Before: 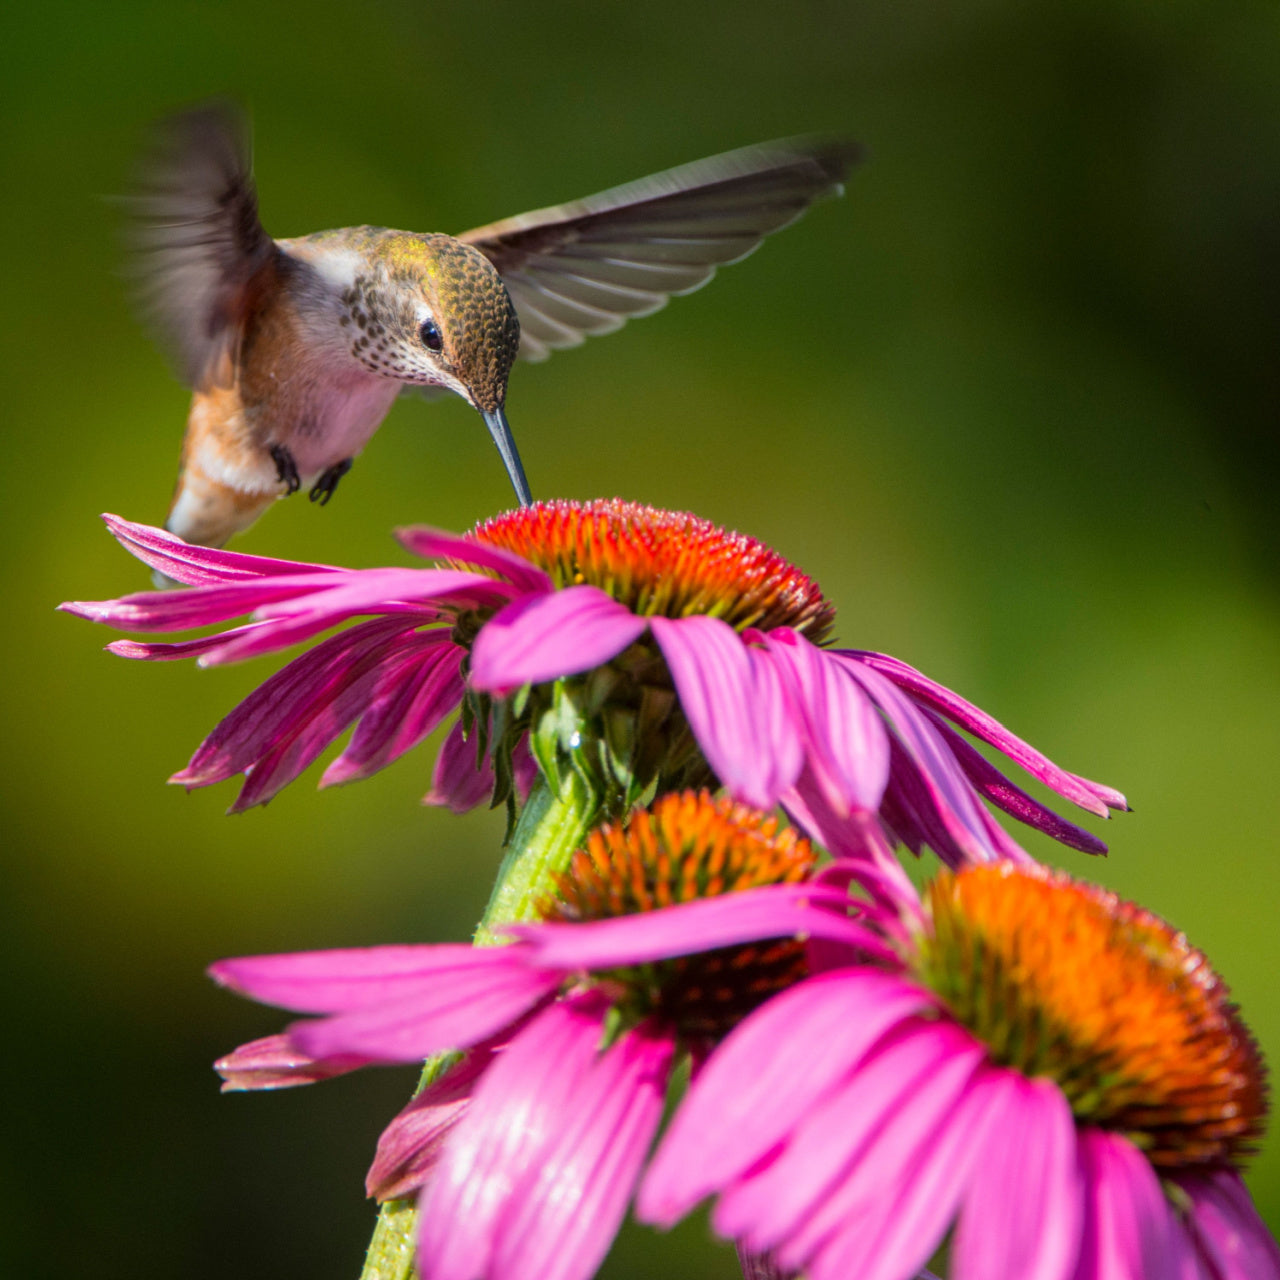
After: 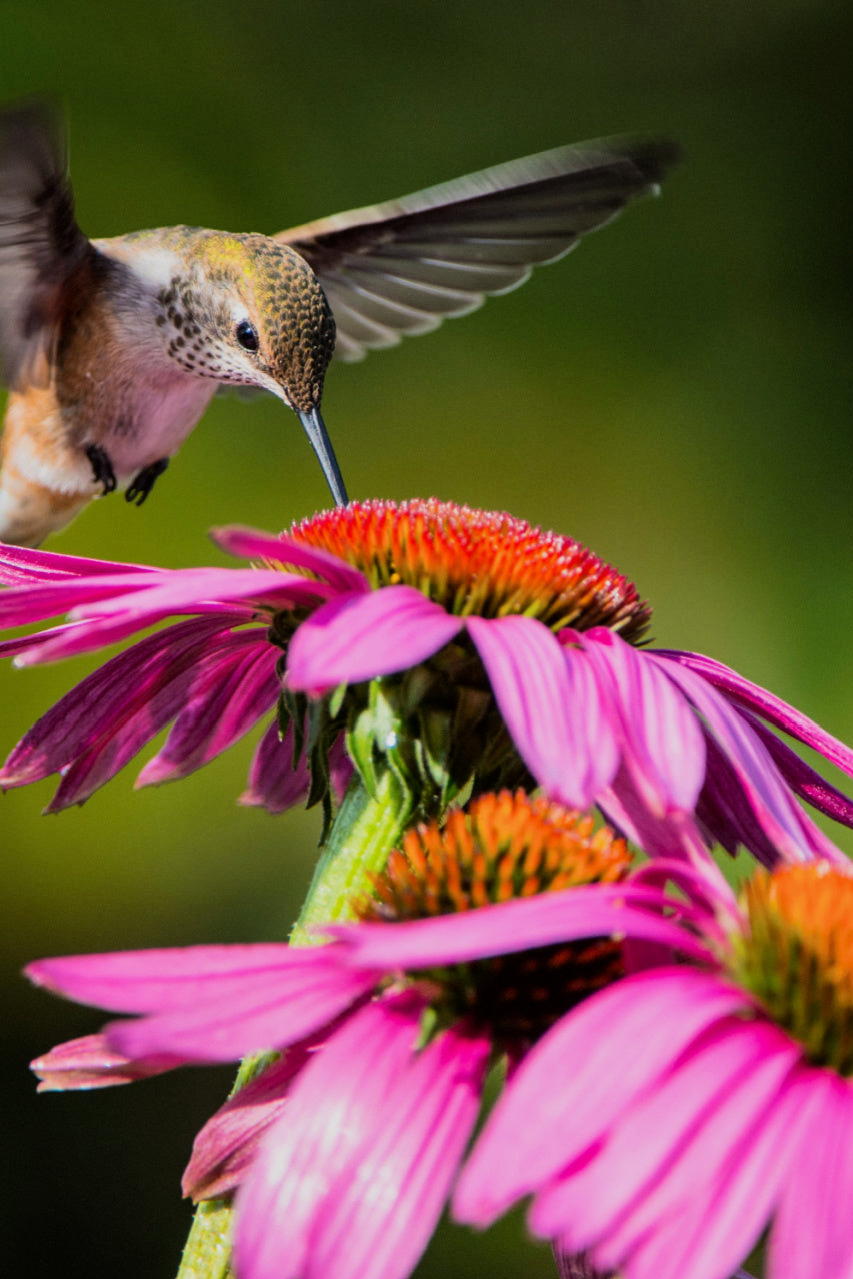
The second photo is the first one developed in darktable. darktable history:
crop and rotate: left 14.385%, right 18.948%
shadows and highlights: shadows 30.86, highlights 0, soften with gaussian
filmic rgb: black relative exposure -7.5 EV, white relative exposure 5 EV, hardness 3.31, contrast 1.3, contrast in shadows safe
